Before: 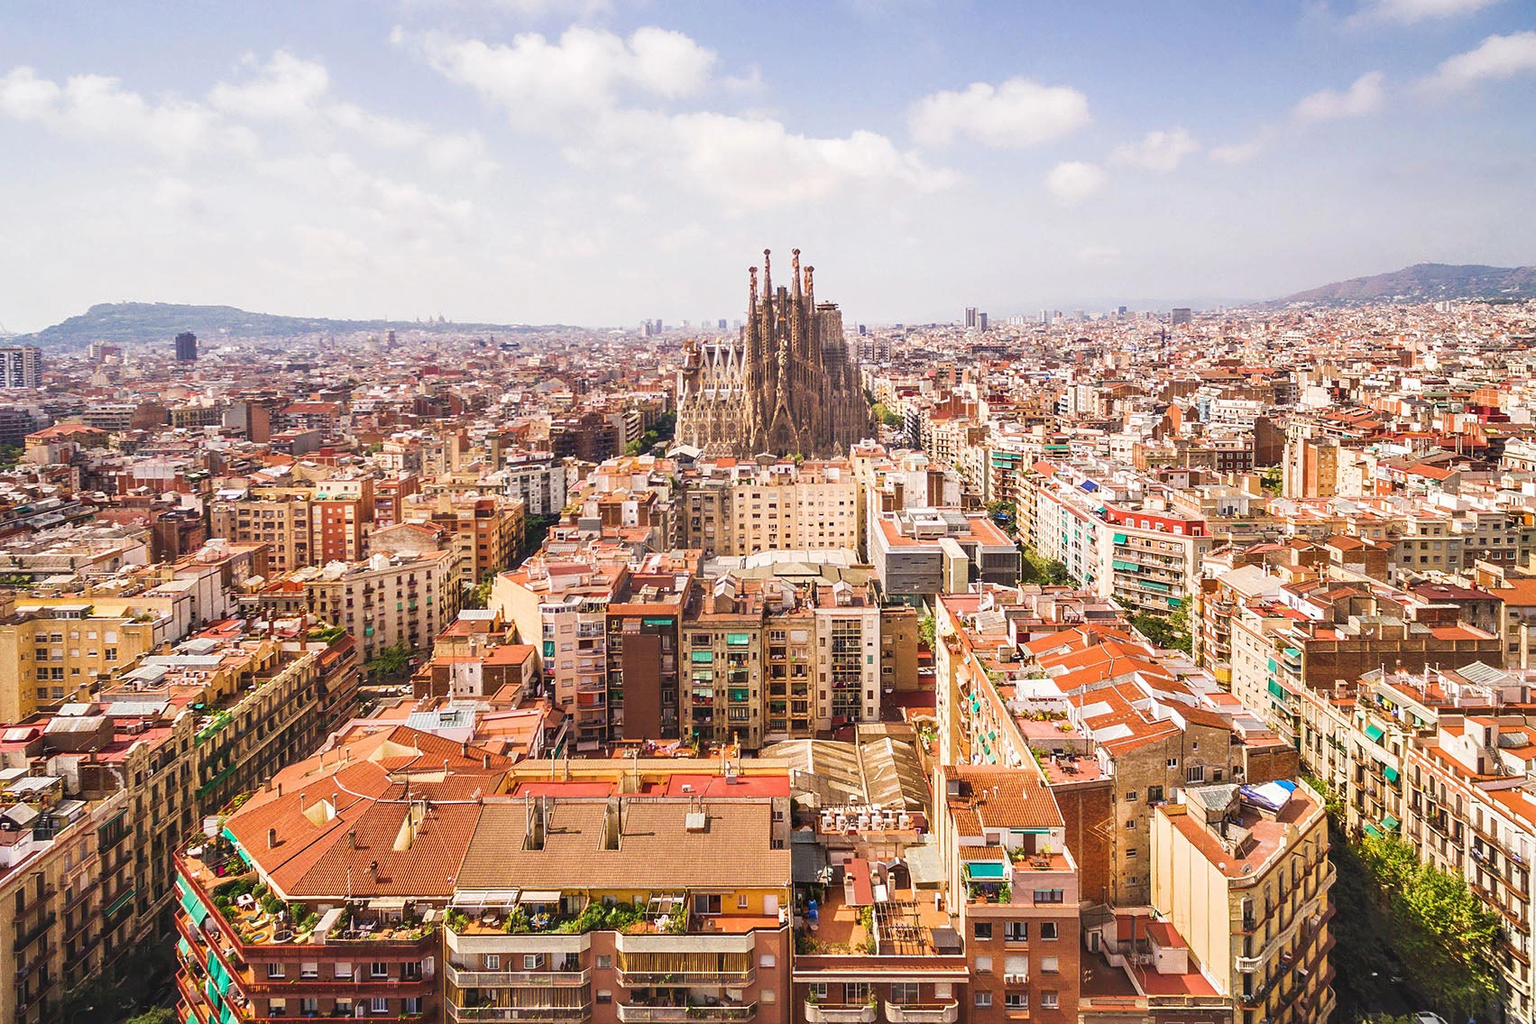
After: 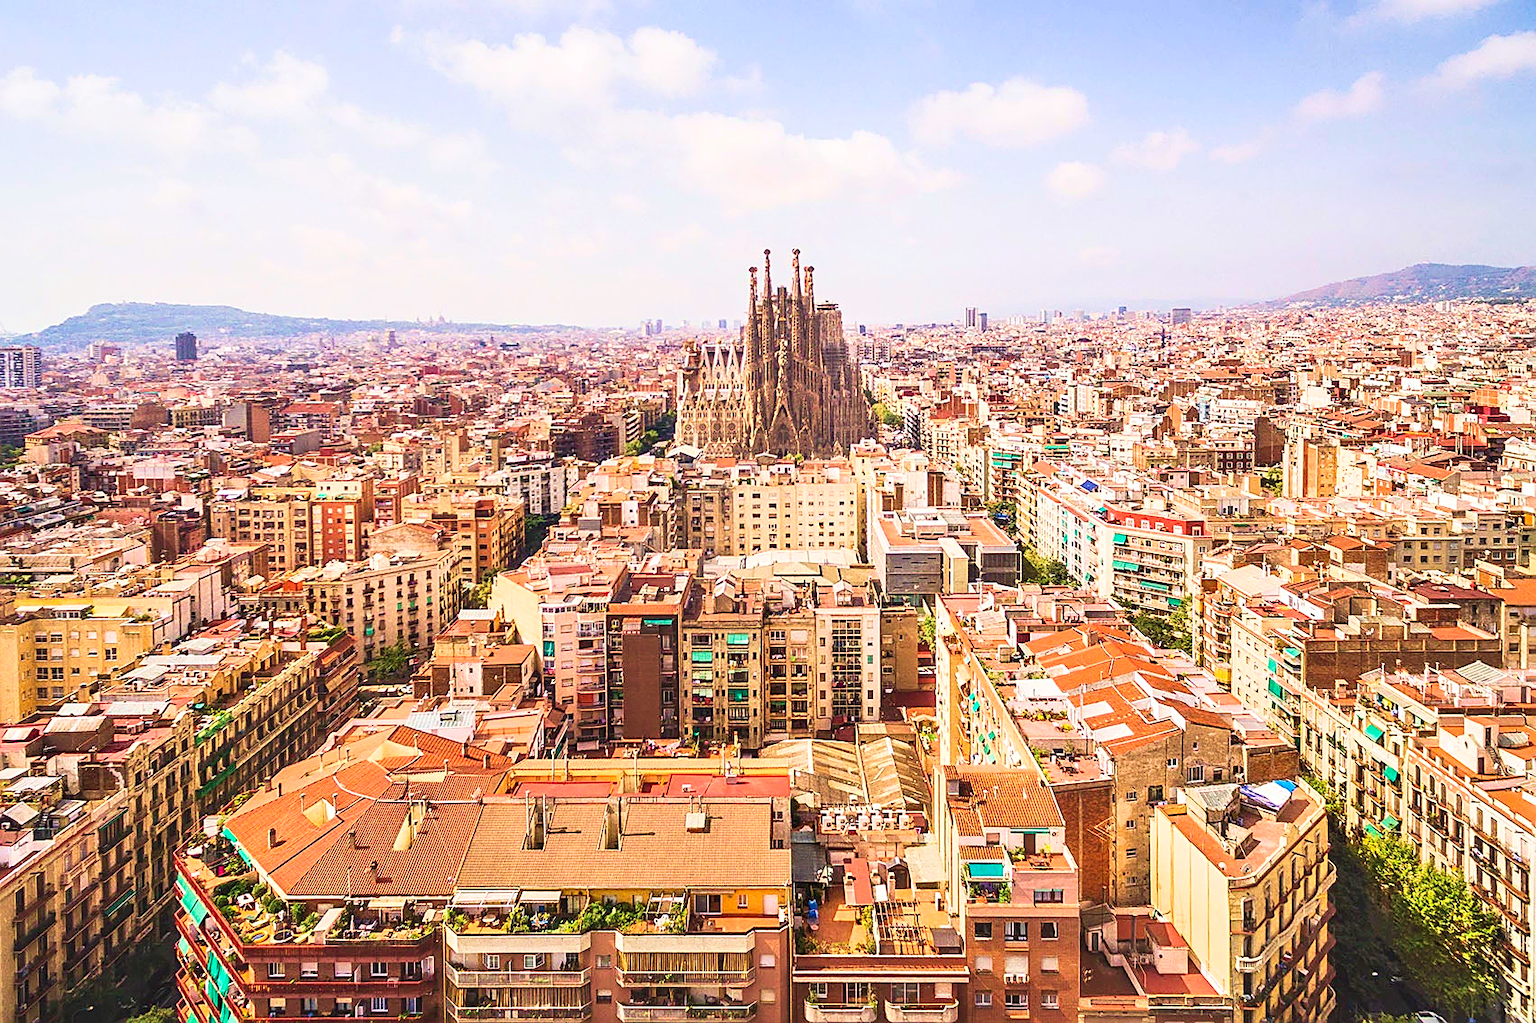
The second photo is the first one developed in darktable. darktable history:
sharpen: on, module defaults
velvia: strength 39.33%
contrast brightness saturation: contrast 0.202, brightness 0.167, saturation 0.23
